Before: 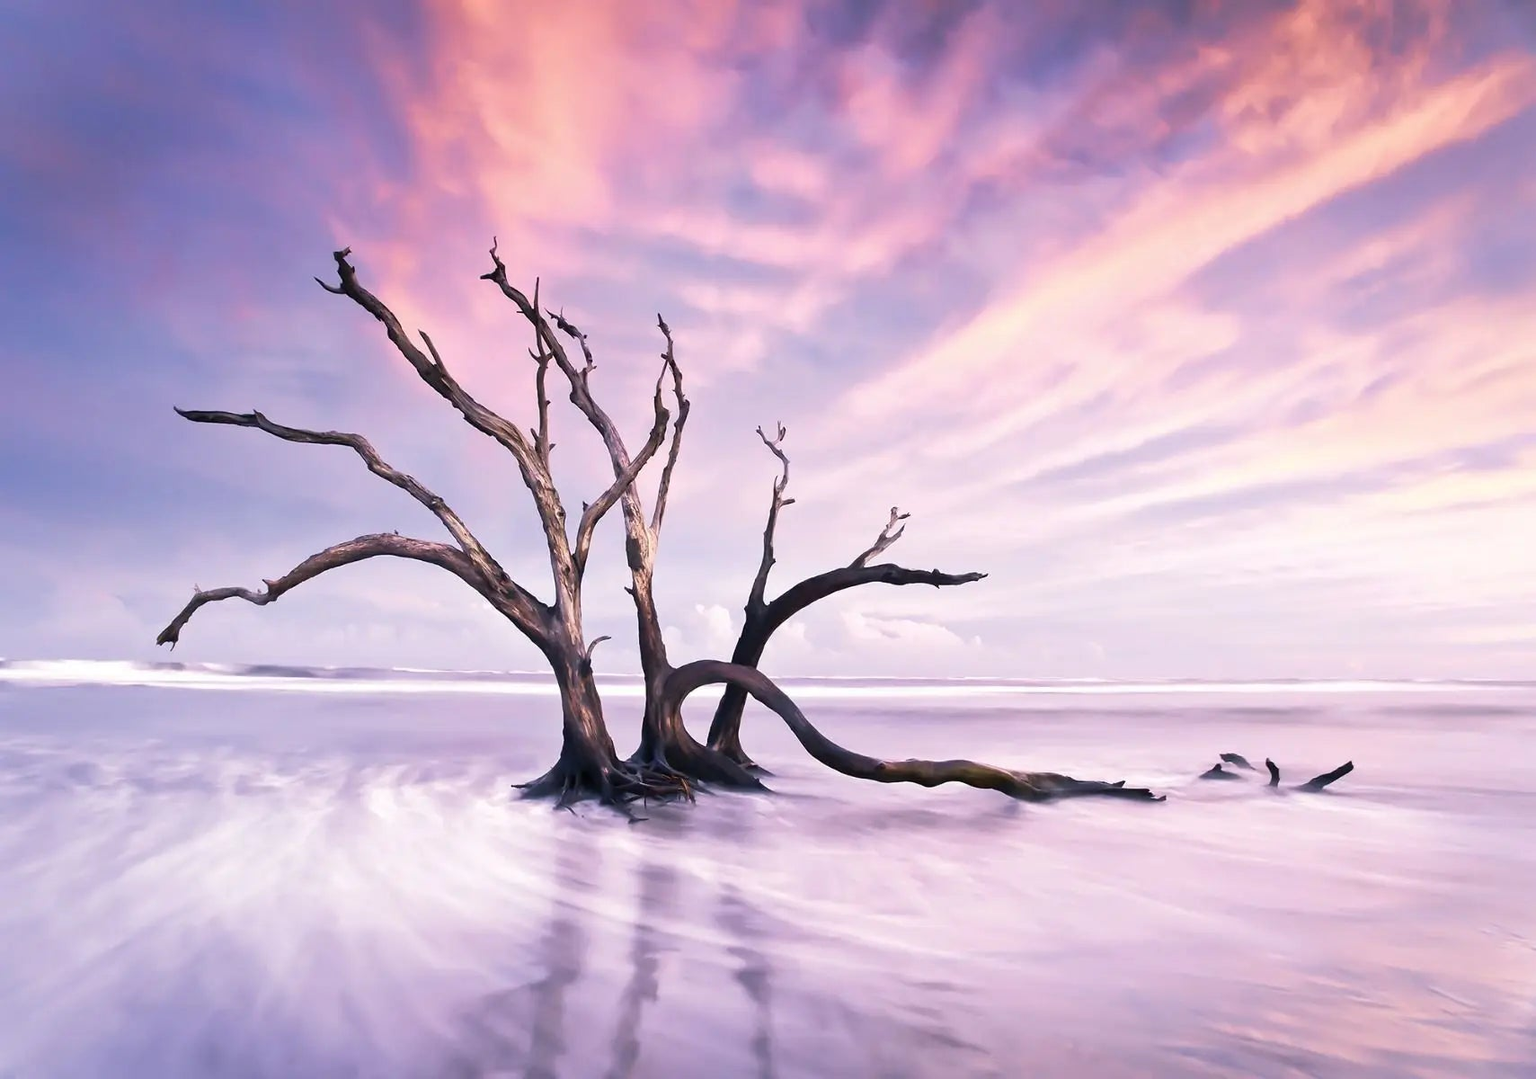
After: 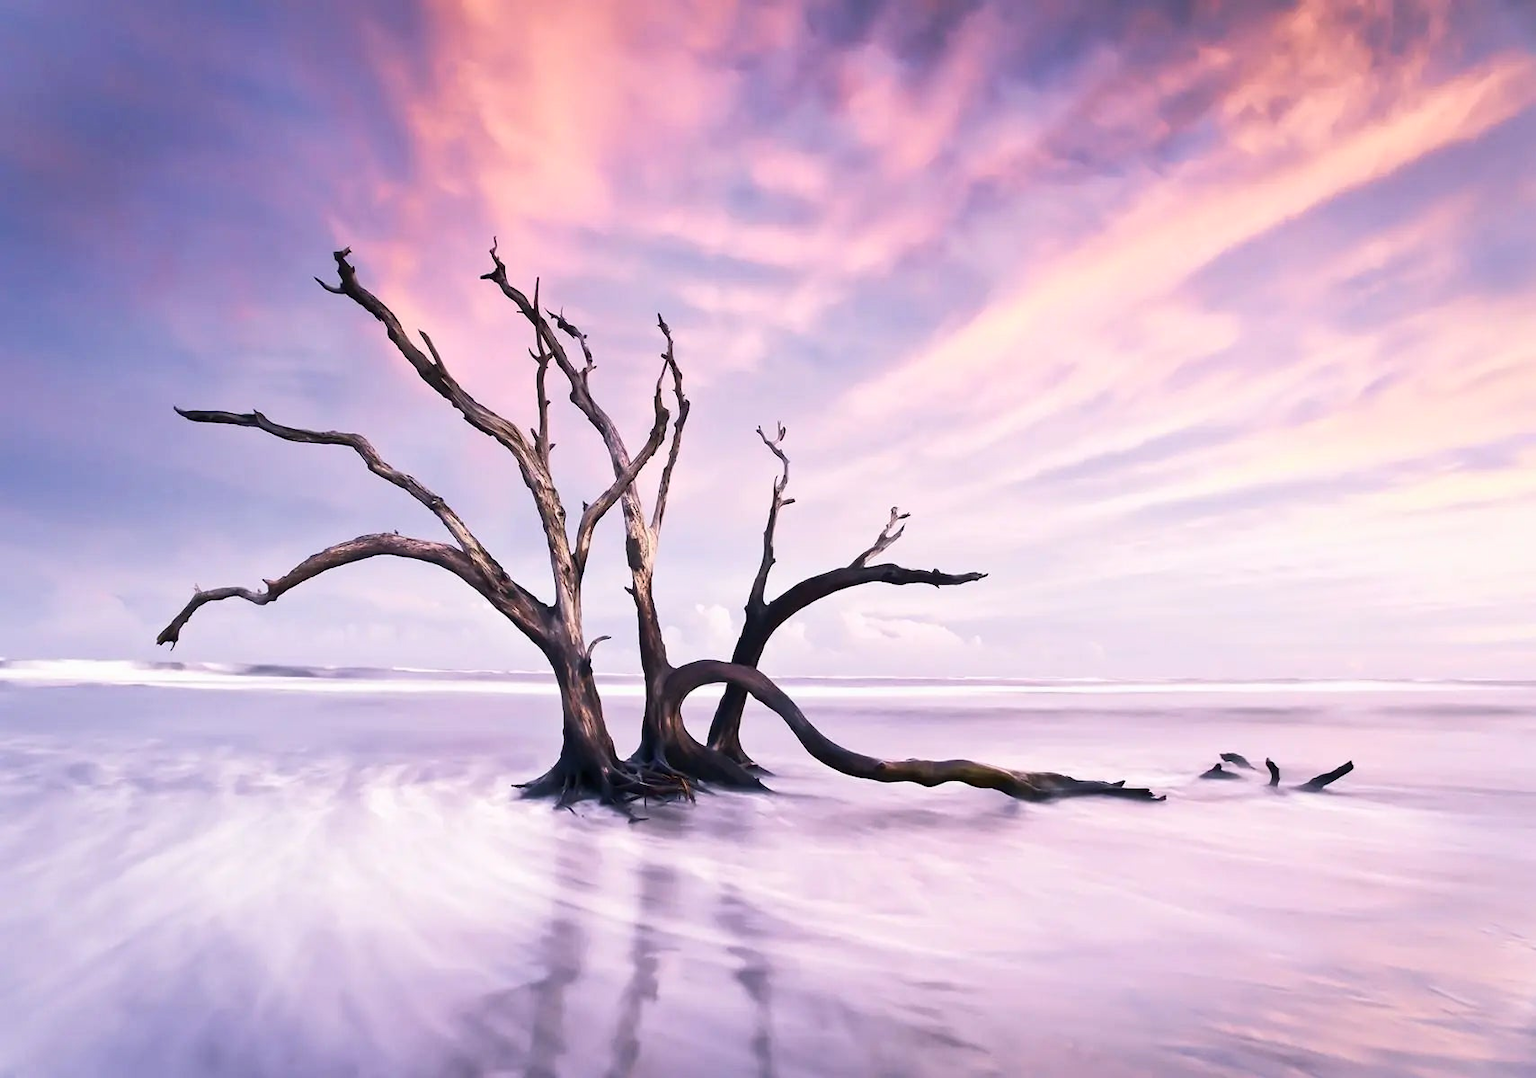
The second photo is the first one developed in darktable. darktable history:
tone equalizer: -7 EV 0.18 EV, -6 EV 0.12 EV, -5 EV 0.08 EV, -4 EV 0.04 EV, -2 EV -0.02 EV, -1 EV -0.04 EV, +0 EV -0.06 EV, luminance estimator HSV value / RGB max
contrast brightness saturation: contrast 0.14
